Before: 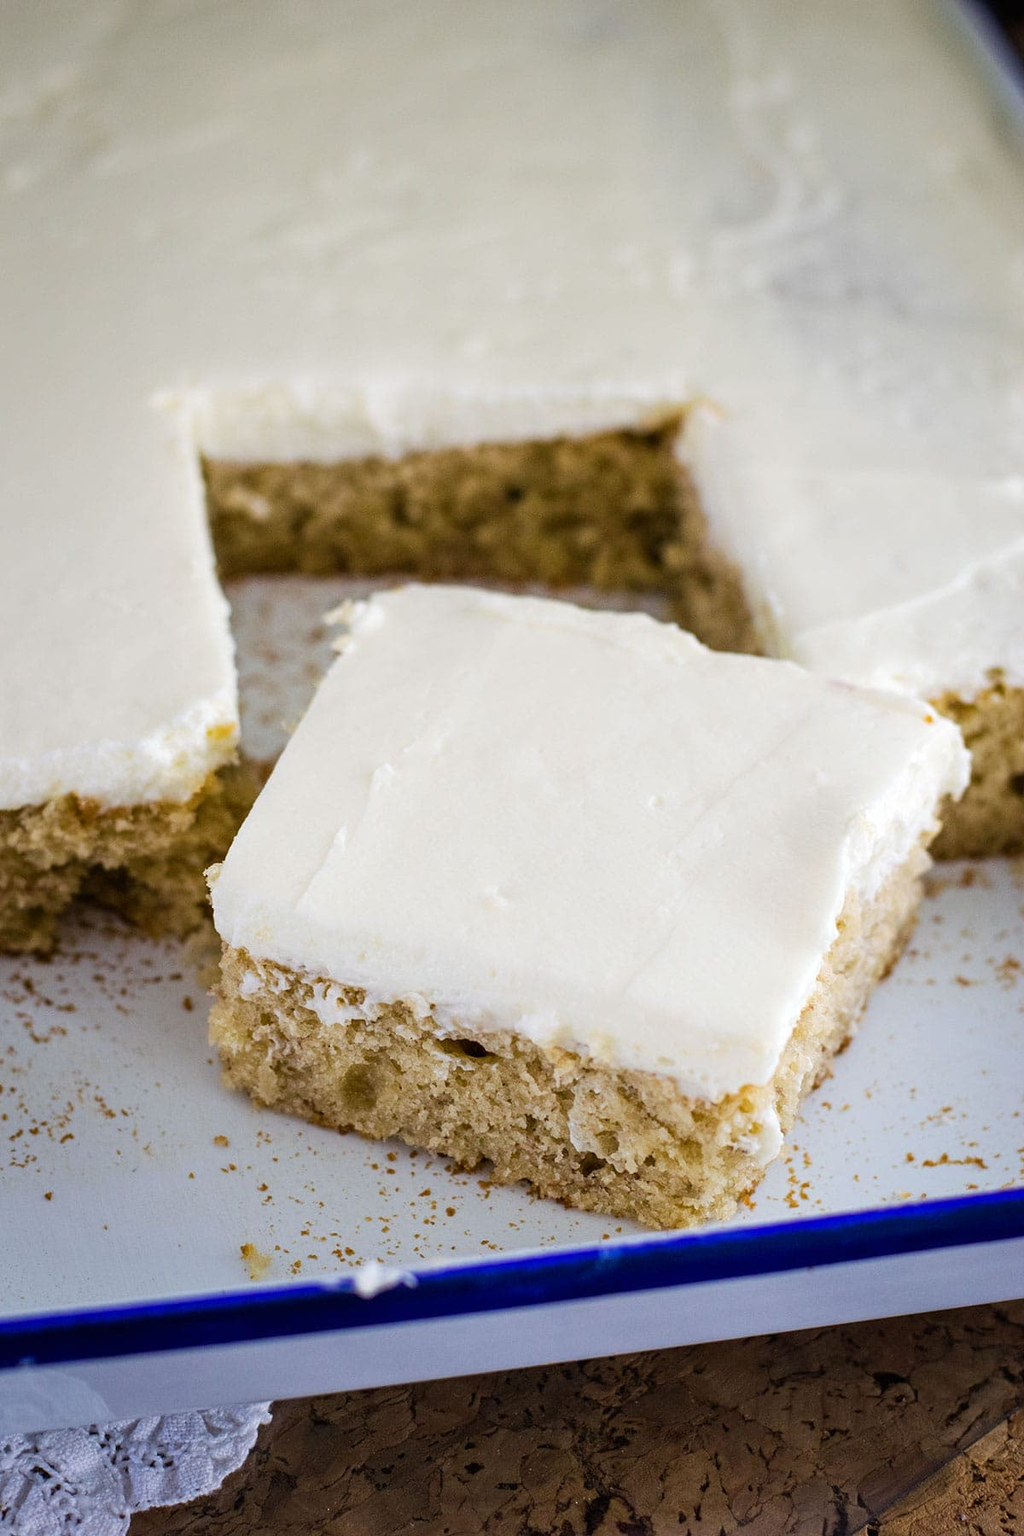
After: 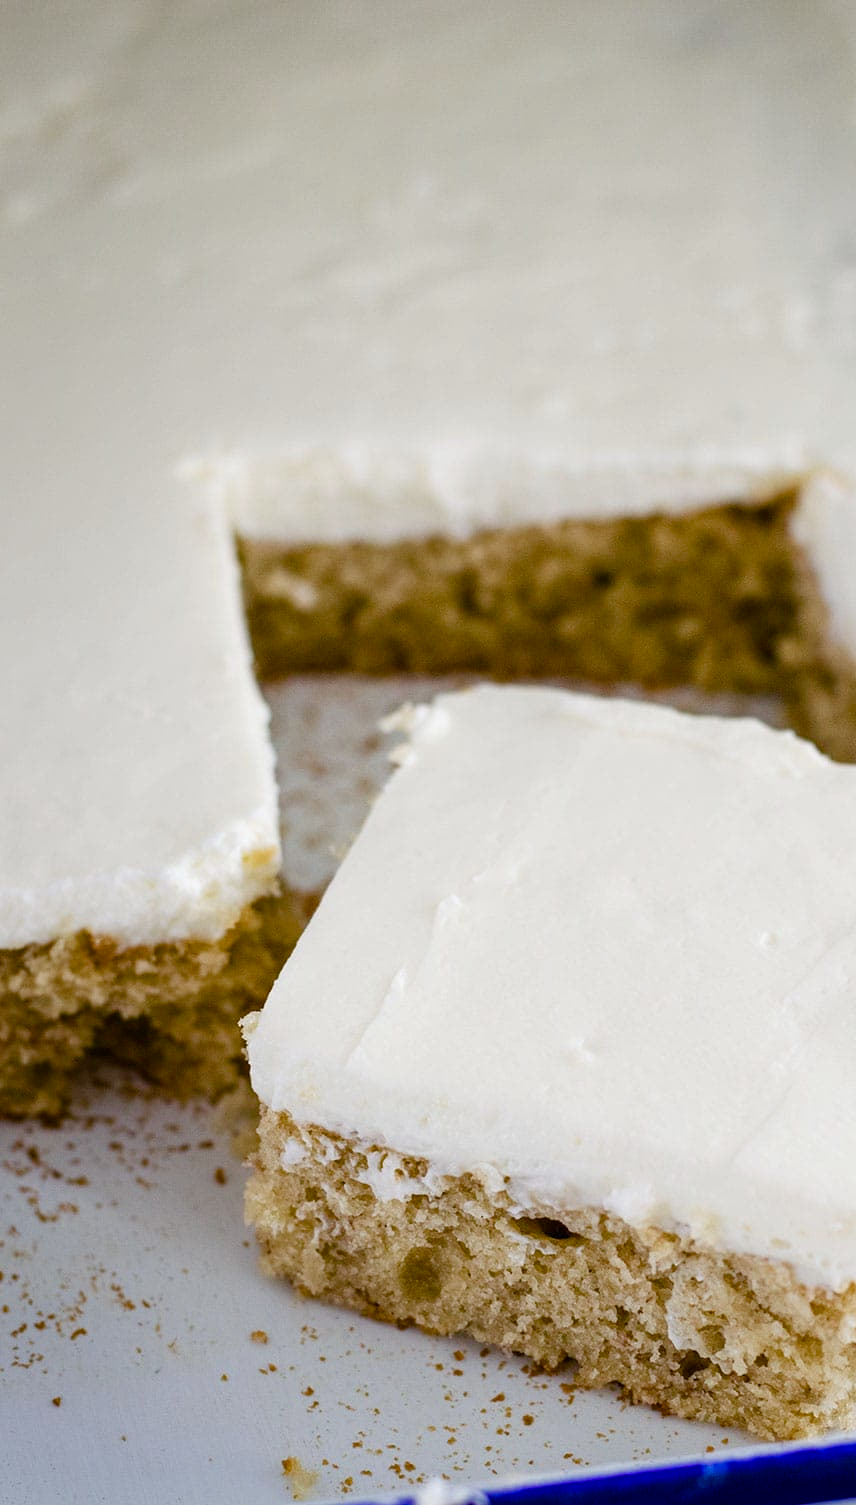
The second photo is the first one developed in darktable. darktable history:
crop: right 28.619%, bottom 16.363%
color balance rgb: power › hue 62.46°, perceptual saturation grading › global saturation 20%, perceptual saturation grading › highlights -49.384%, perceptual saturation grading › shadows 25.304%
